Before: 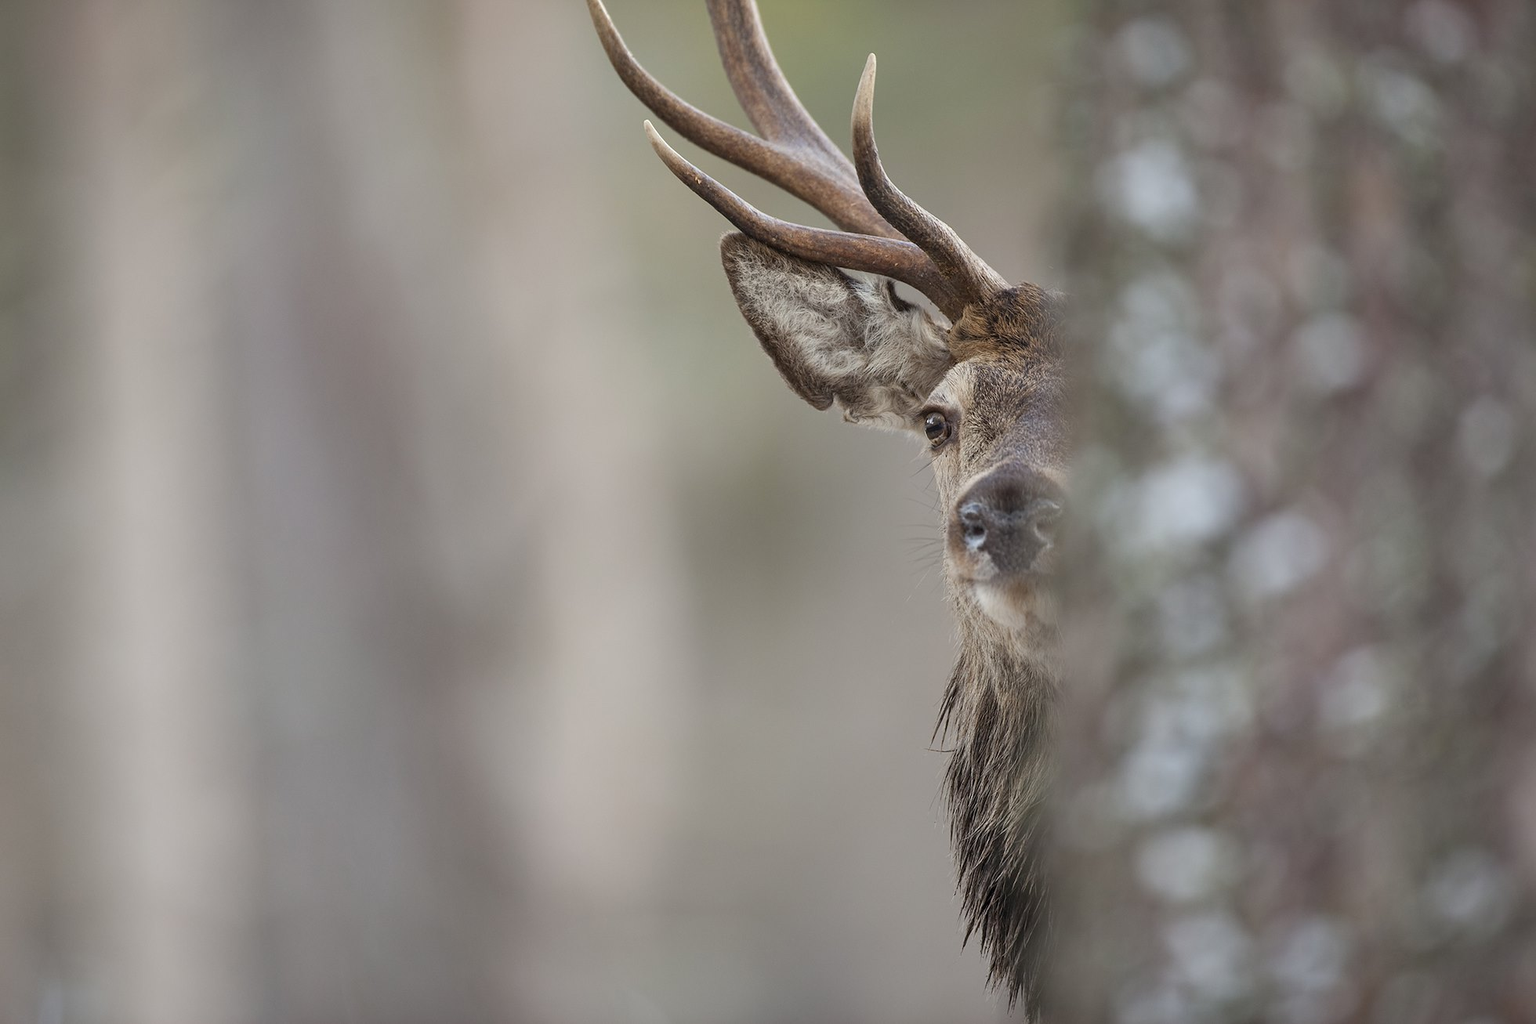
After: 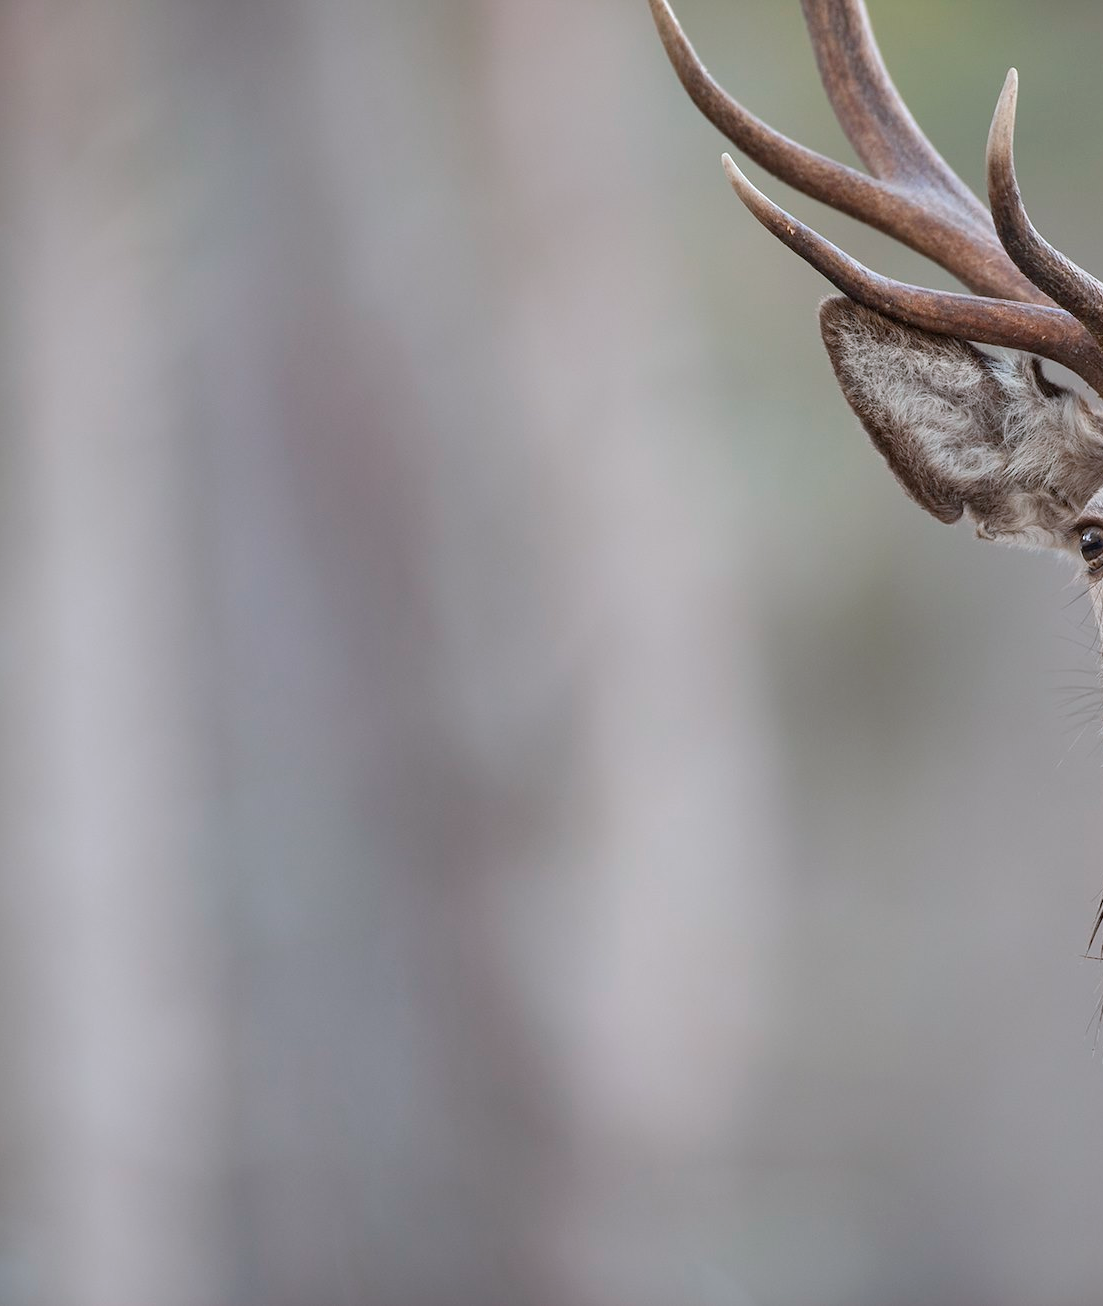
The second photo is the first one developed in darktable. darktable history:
color correction: highlights a* -0.772, highlights b* -8.92
crop: left 5.114%, right 38.589%
